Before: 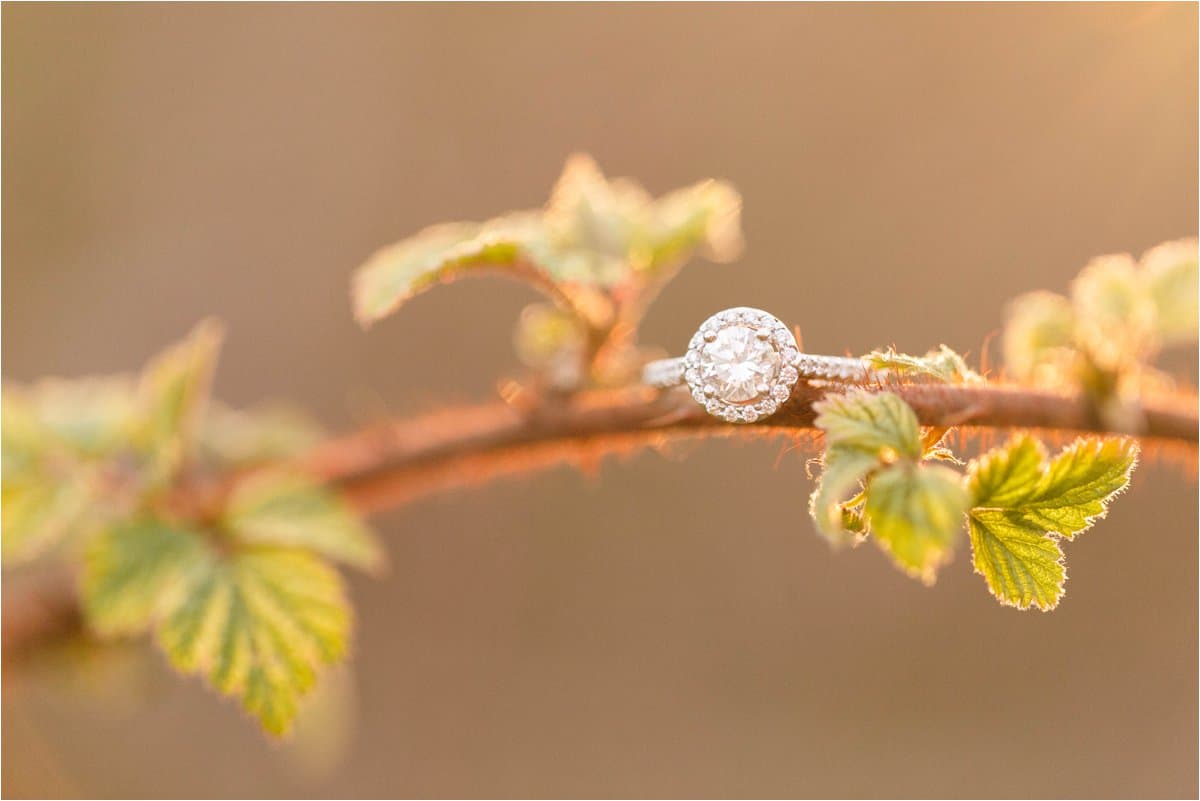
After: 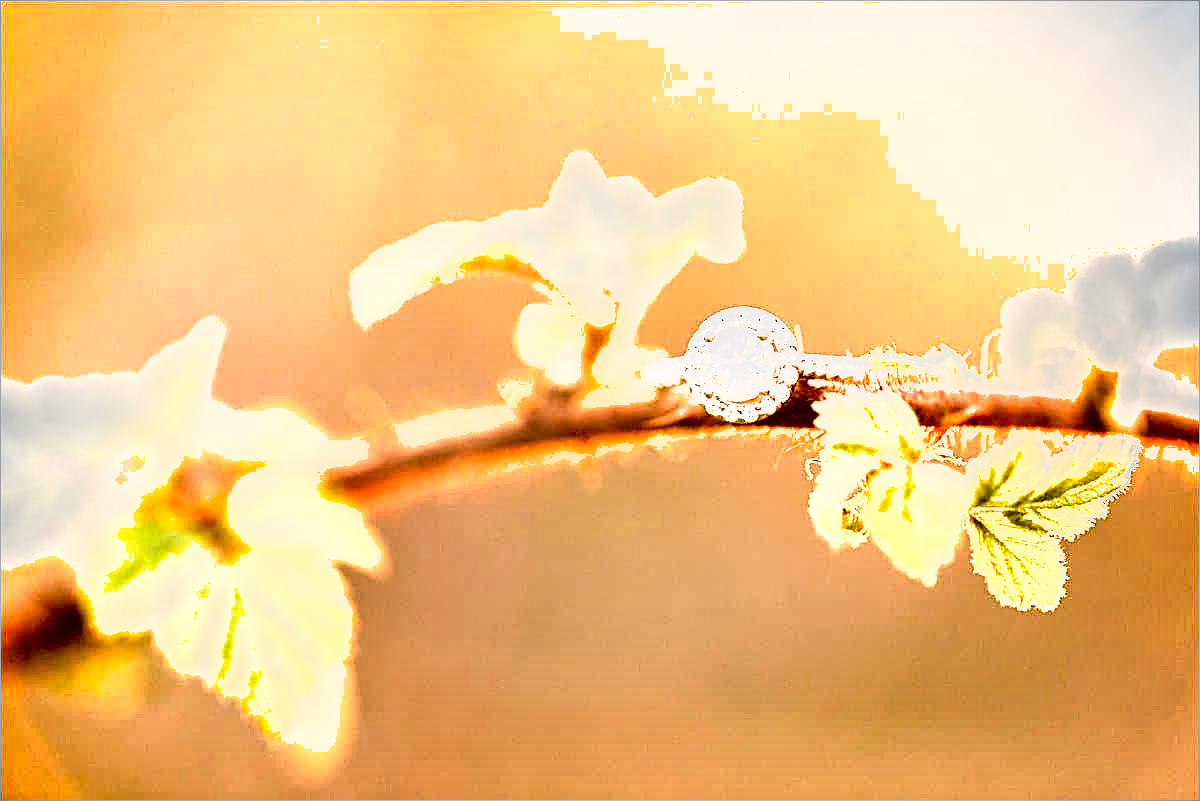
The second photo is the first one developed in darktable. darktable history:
shadows and highlights: soften with gaussian
tone equalizer: -8 EV -0.75 EV, -7 EV -0.7 EV, -6 EV -0.6 EV, -5 EV -0.4 EV, -3 EV 0.4 EV, -2 EV 0.6 EV, -1 EV 0.7 EV, +0 EV 0.75 EV, edges refinement/feathering 500, mask exposure compensation -1.57 EV, preserve details no
sharpen: on, module defaults
exposure: exposure 1 EV, compensate highlight preservation false
